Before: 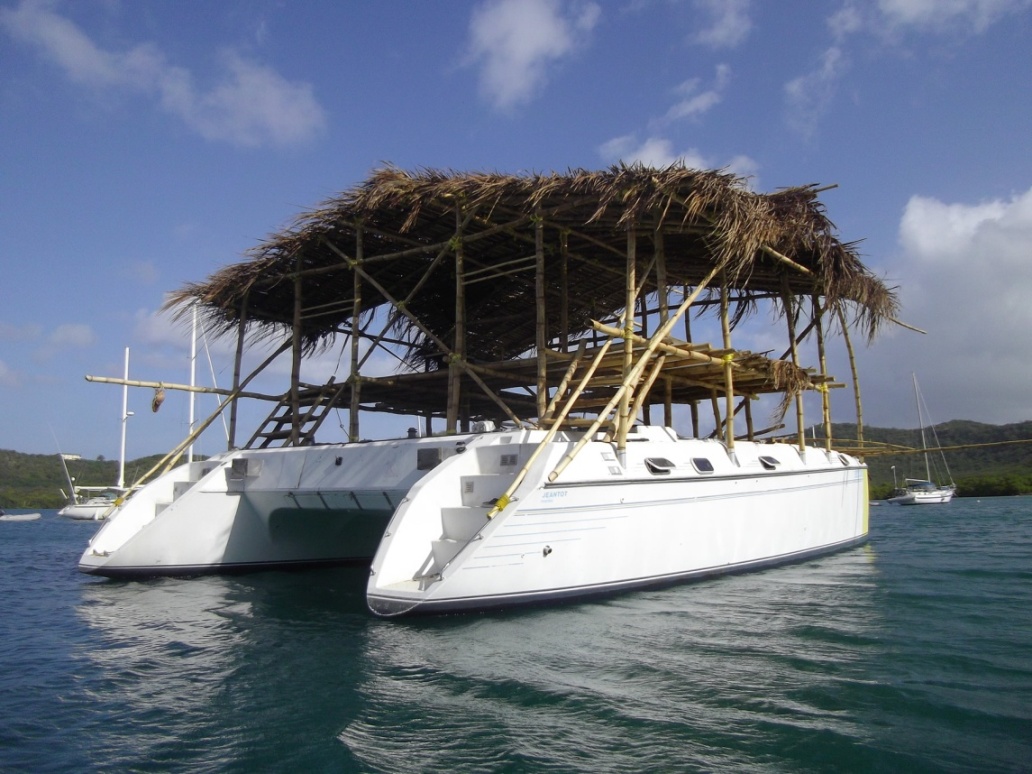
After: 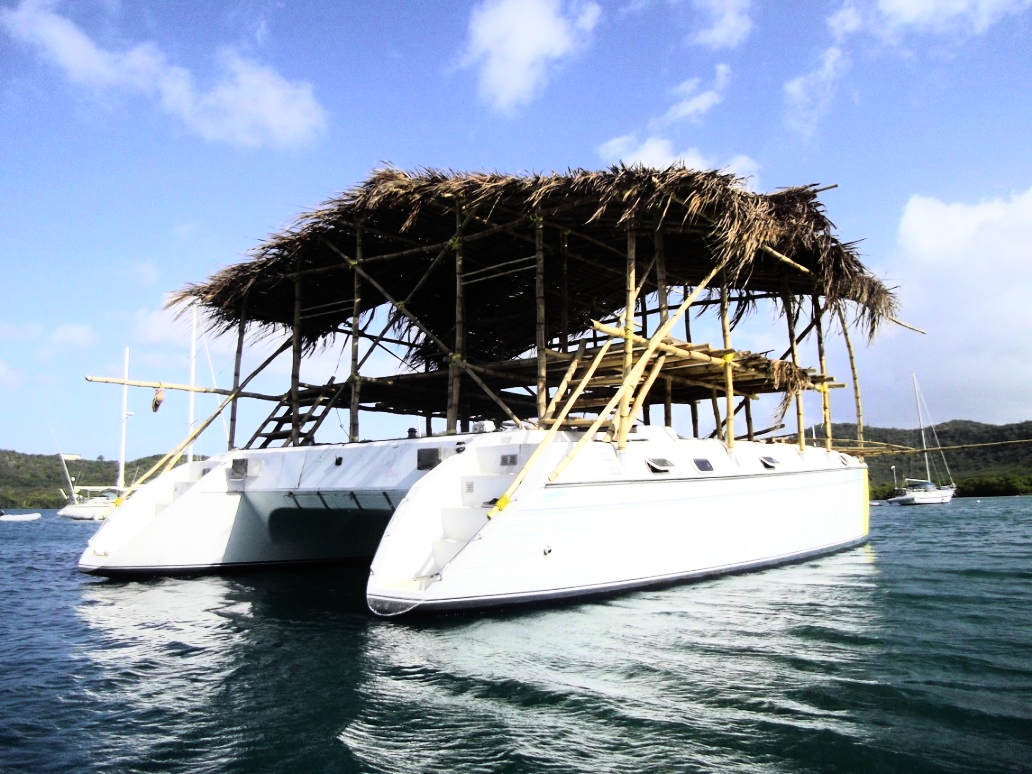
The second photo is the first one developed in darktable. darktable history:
exposure: black level correction 0, compensate exposure bias true, compensate highlight preservation false
rgb curve: curves: ch0 [(0, 0) (0.21, 0.15) (0.24, 0.21) (0.5, 0.75) (0.75, 0.96) (0.89, 0.99) (1, 1)]; ch1 [(0, 0.02) (0.21, 0.13) (0.25, 0.2) (0.5, 0.67) (0.75, 0.9) (0.89, 0.97) (1, 1)]; ch2 [(0, 0.02) (0.21, 0.13) (0.25, 0.2) (0.5, 0.67) (0.75, 0.9) (0.89, 0.97) (1, 1)], compensate middle gray true
